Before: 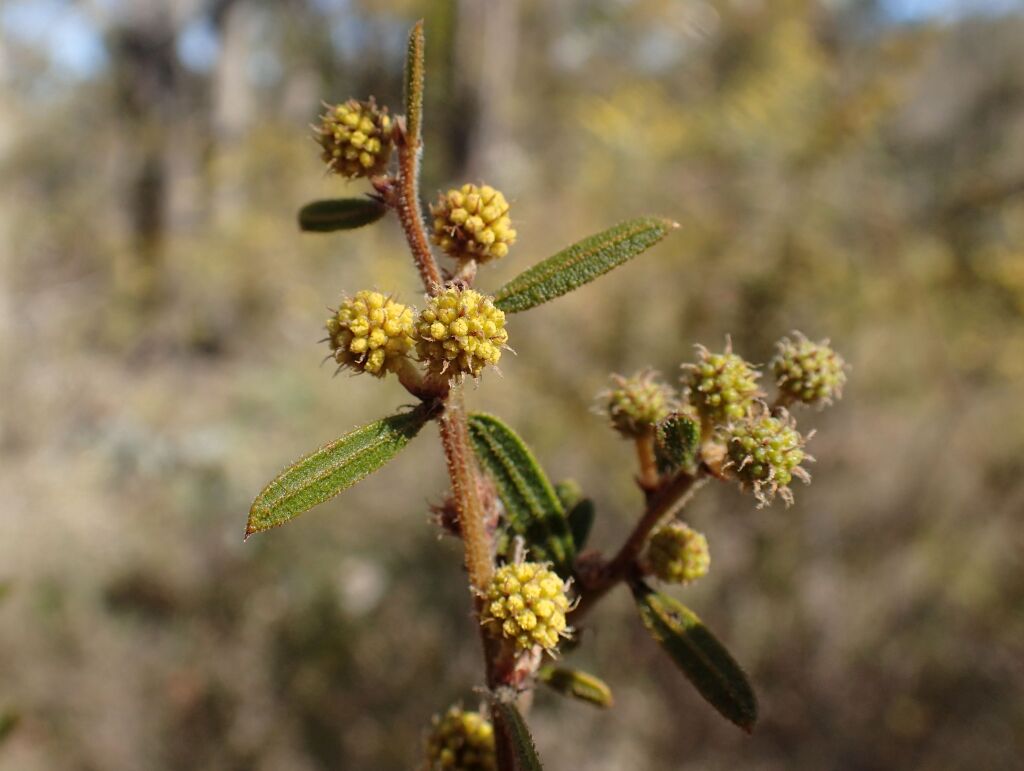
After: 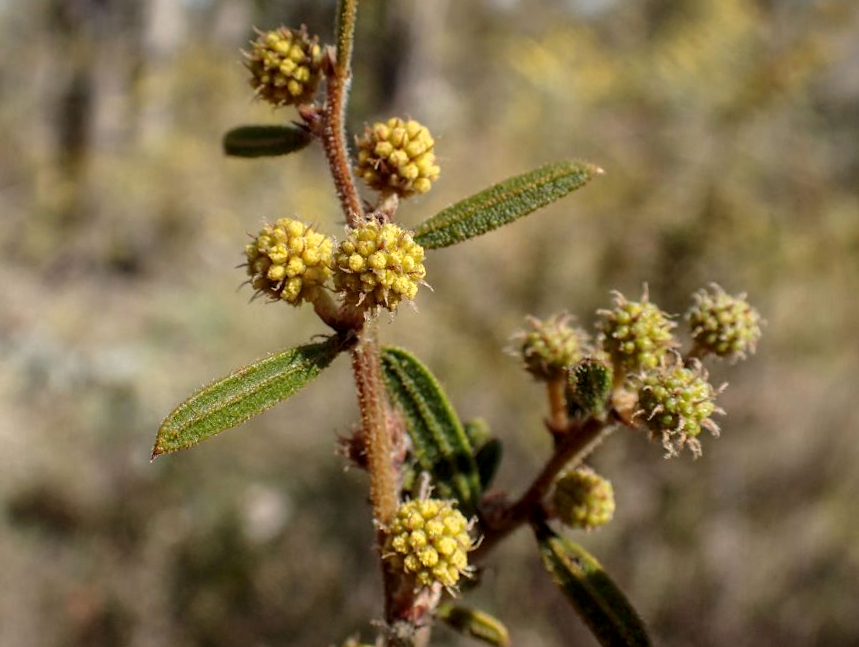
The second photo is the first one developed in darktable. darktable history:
crop and rotate: angle -3.27°, left 5.211%, top 5.211%, right 4.607%, bottom 4.607%
local contrast: on, module defaults
exposure: black level correction 0.001, compensate highlight preservation false
